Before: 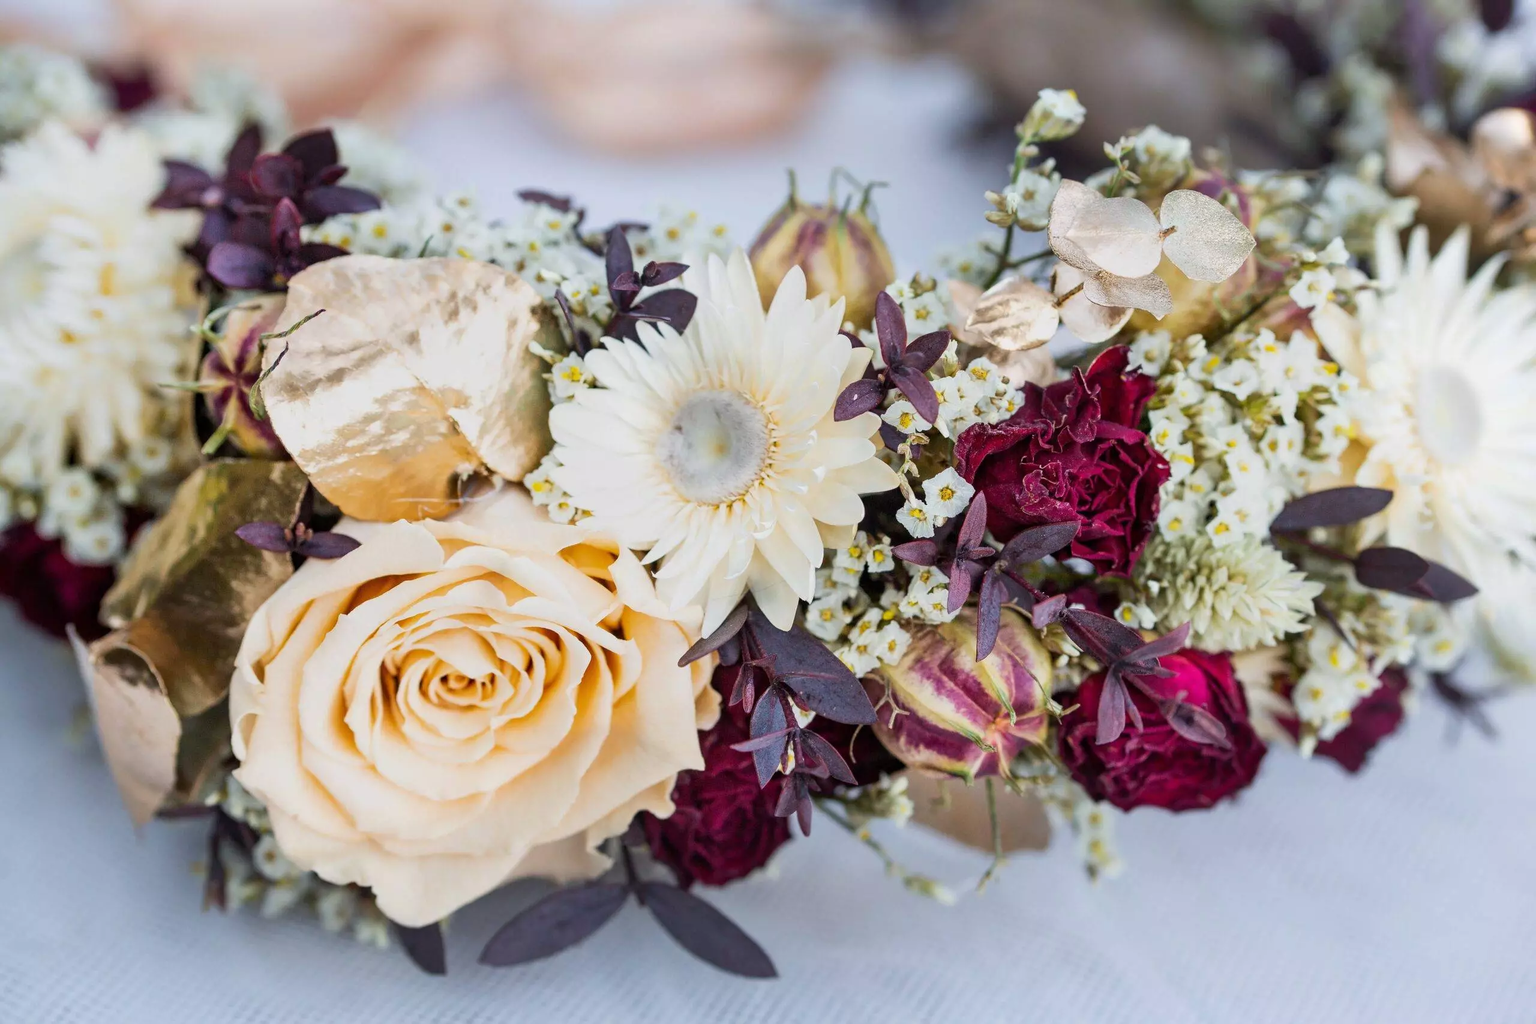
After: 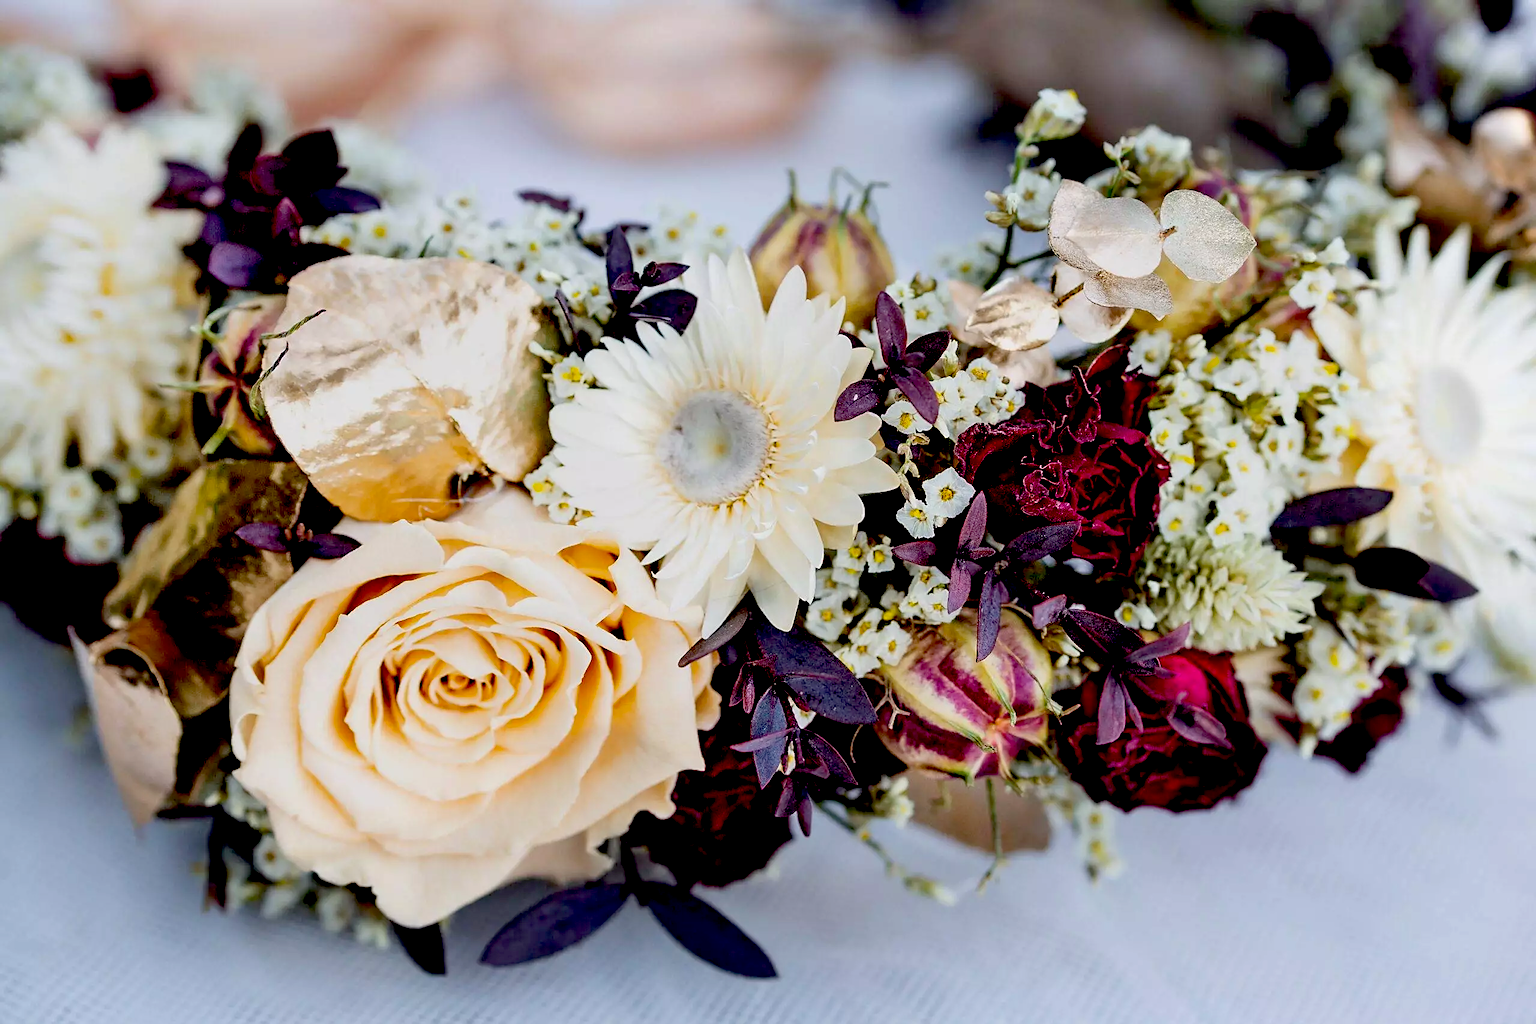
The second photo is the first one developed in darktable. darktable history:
sharpen: radius 1.9, amount 0.403, threshold 1.622
exposure: black level correction 0.056, compensate highlight preservation false
